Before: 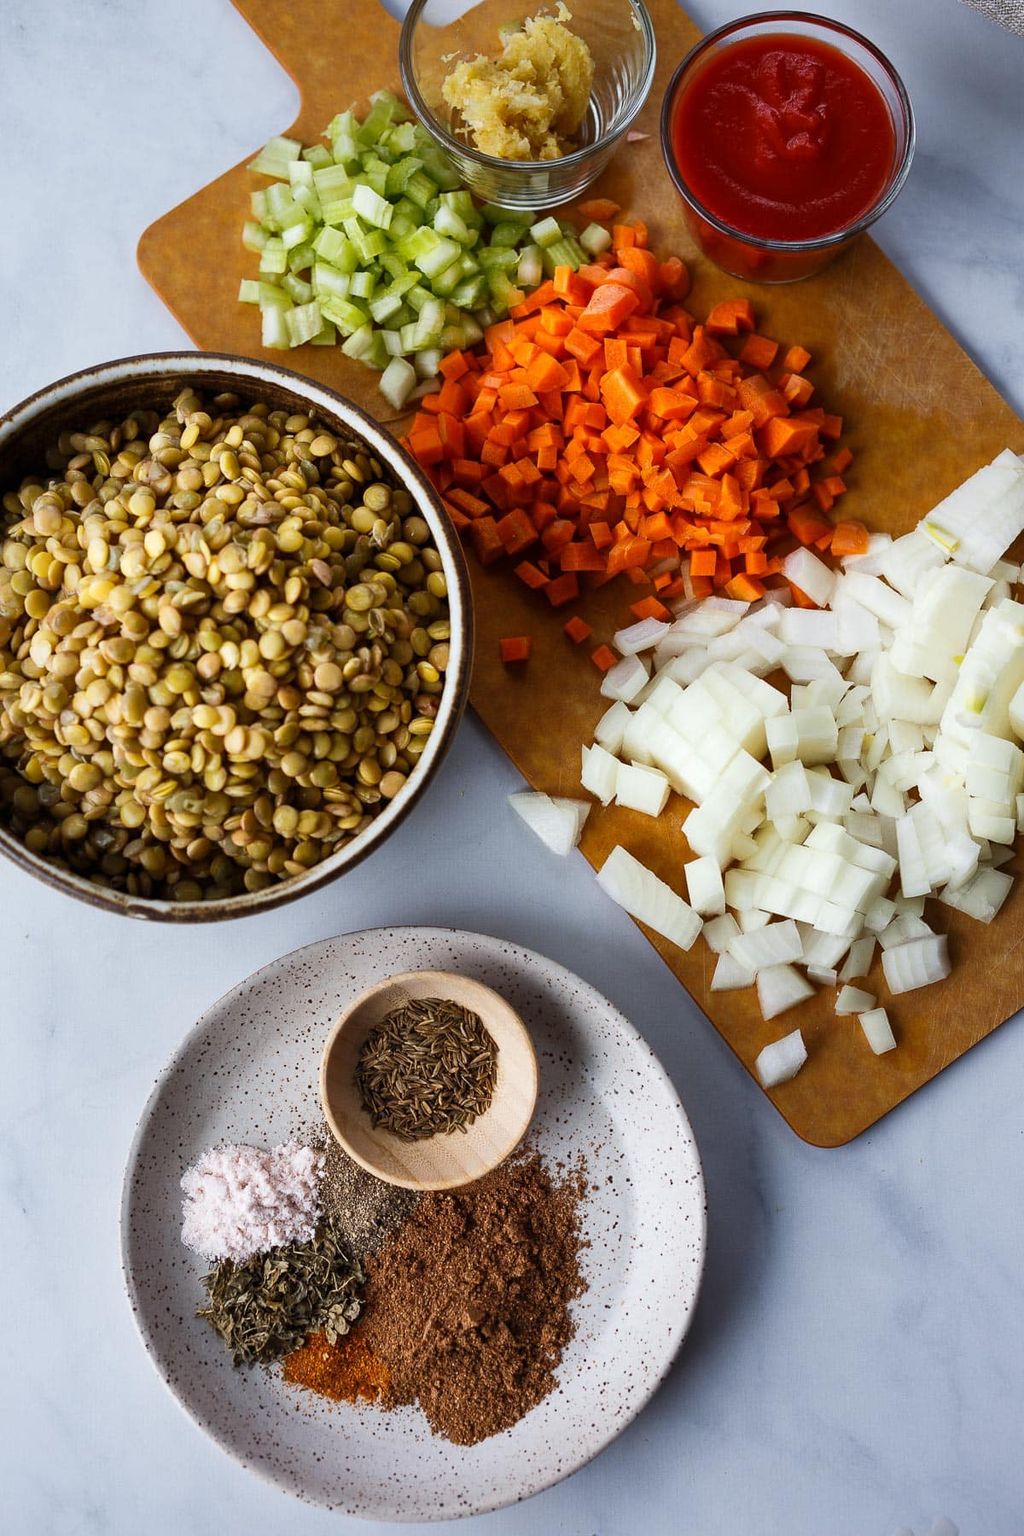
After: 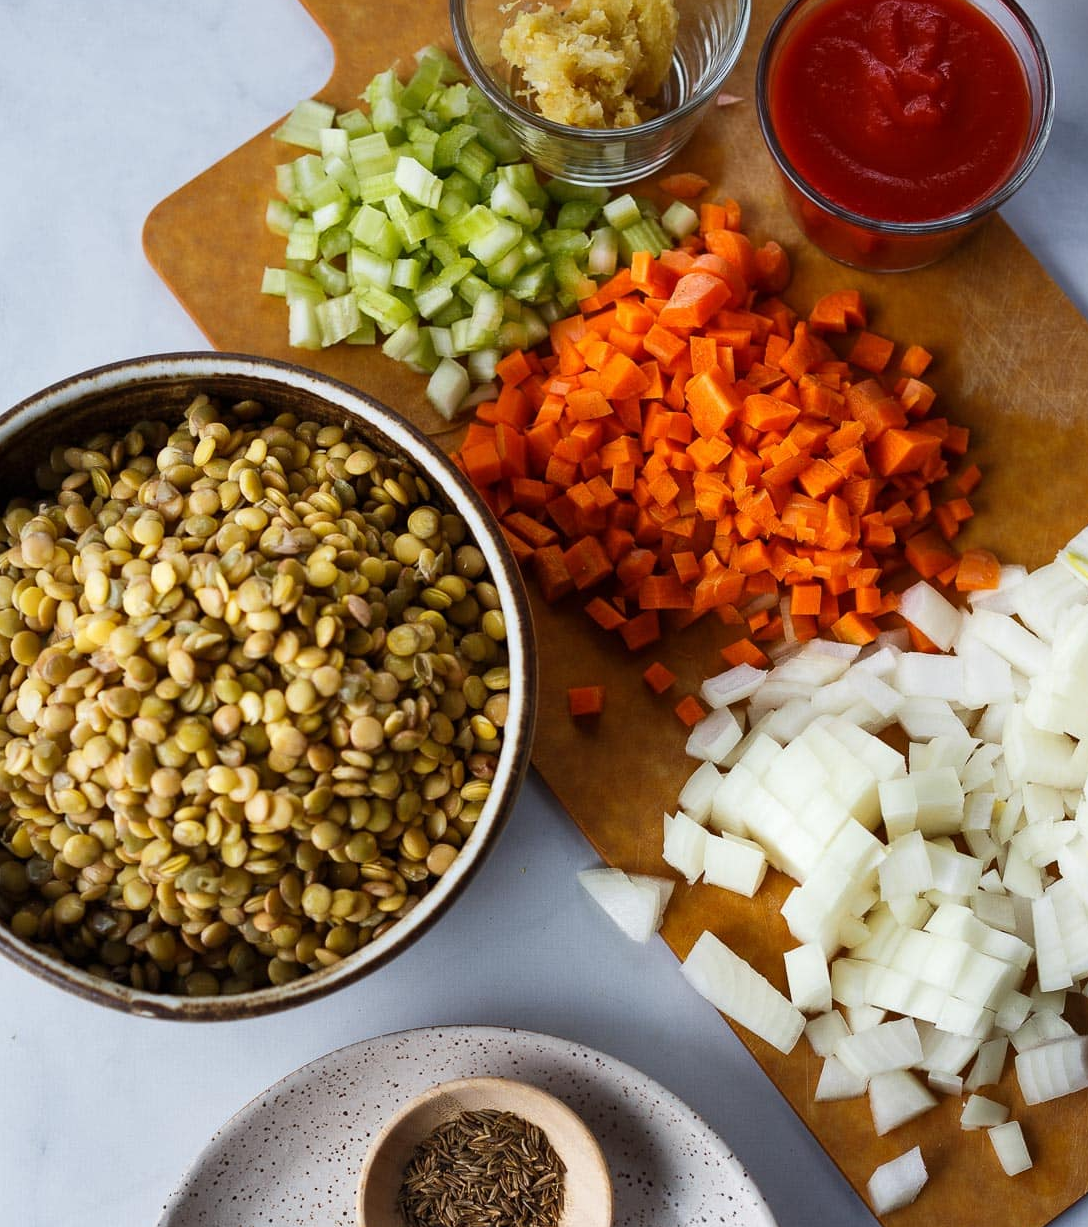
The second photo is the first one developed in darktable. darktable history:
crop: left 1.563%, top 3.377%, right 7.76%, bottom 28.436%
